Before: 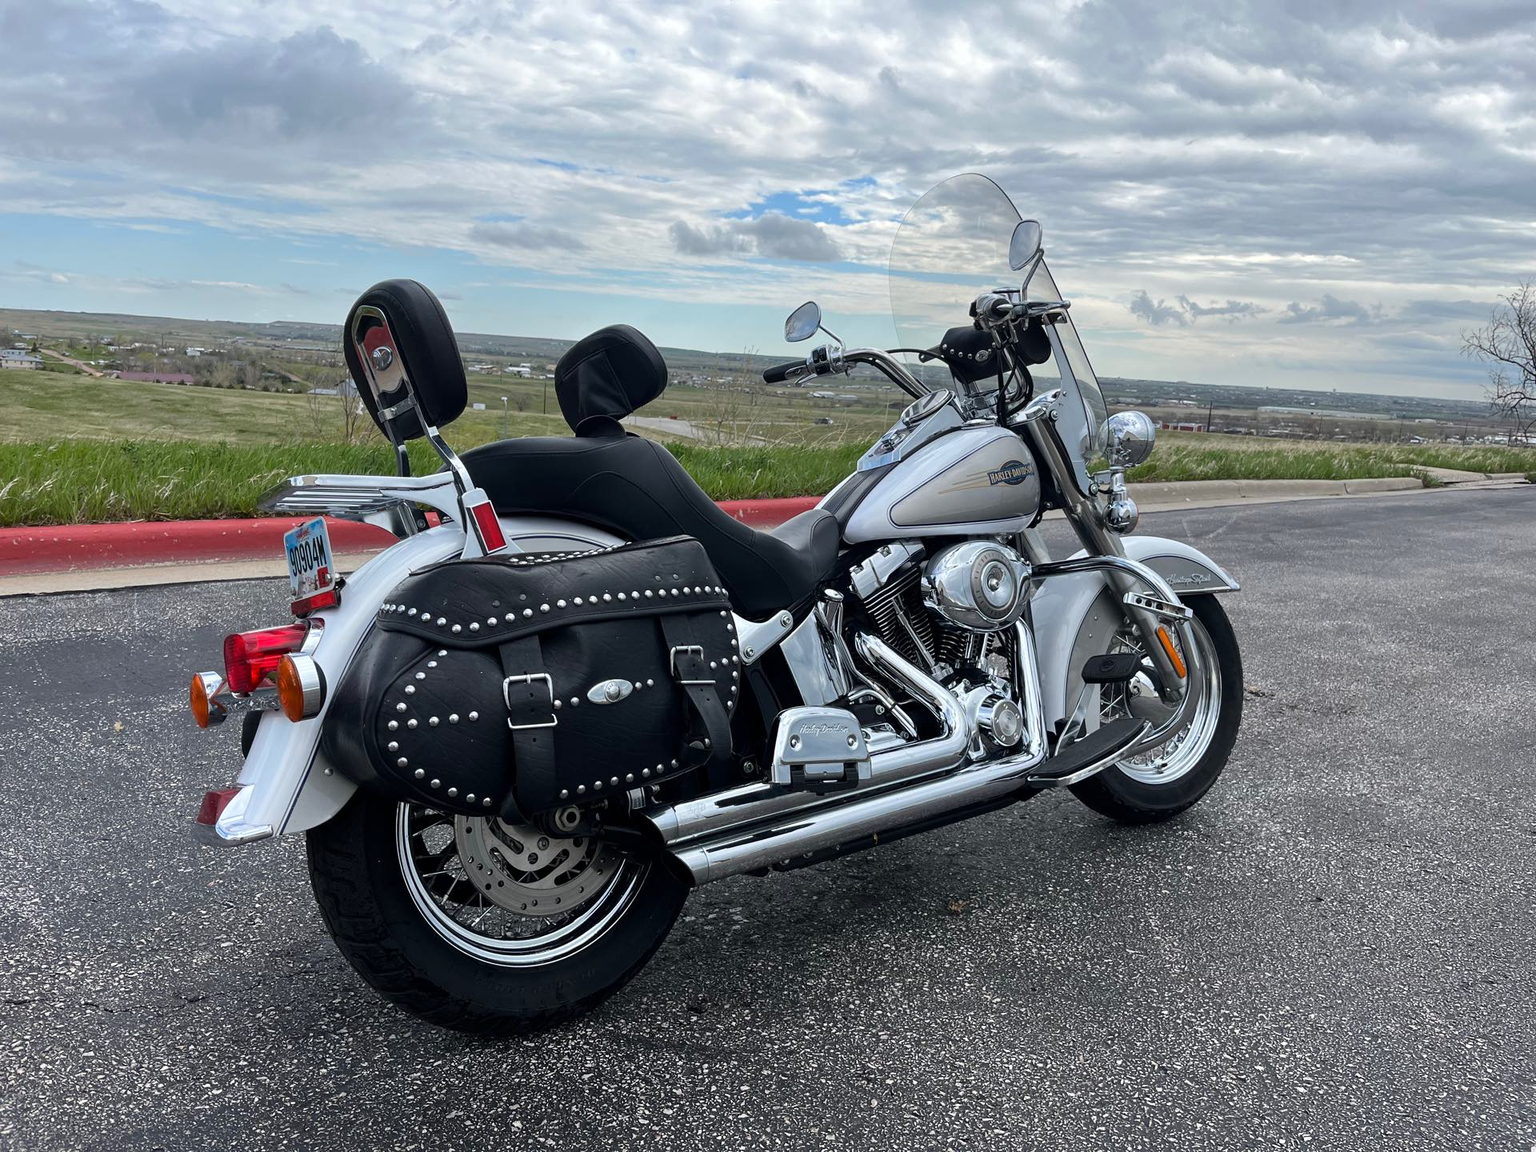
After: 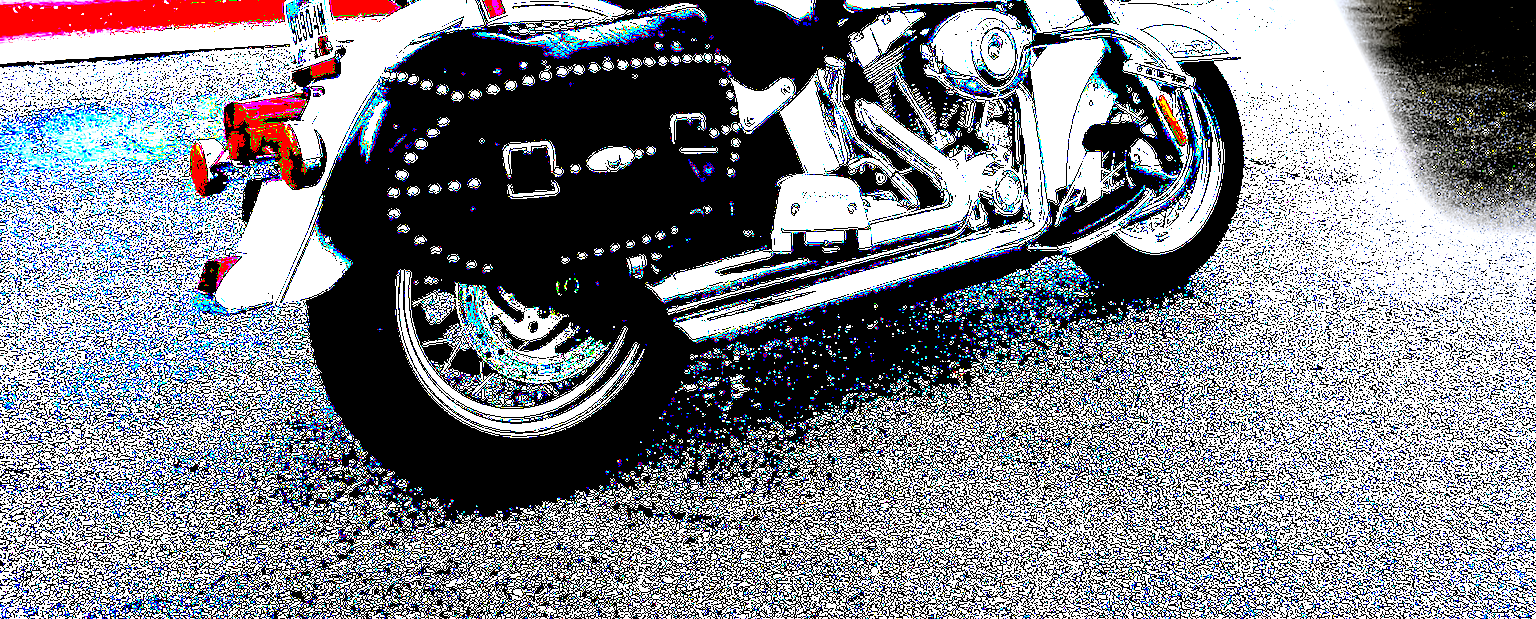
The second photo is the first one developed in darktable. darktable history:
crop and rotate: top 46.237%
contrast equalizer: y [[0.514, 0.573, 0.581, 0.508, 0.5, 0.5], [0.5 ×6], [0.5 ×6], [0 ×6], [0 ×6]]
shadows and highlights: soften with gaussian
exposure: black level correction 0.1, exposure 3 EV, compensate highlight preservation false
